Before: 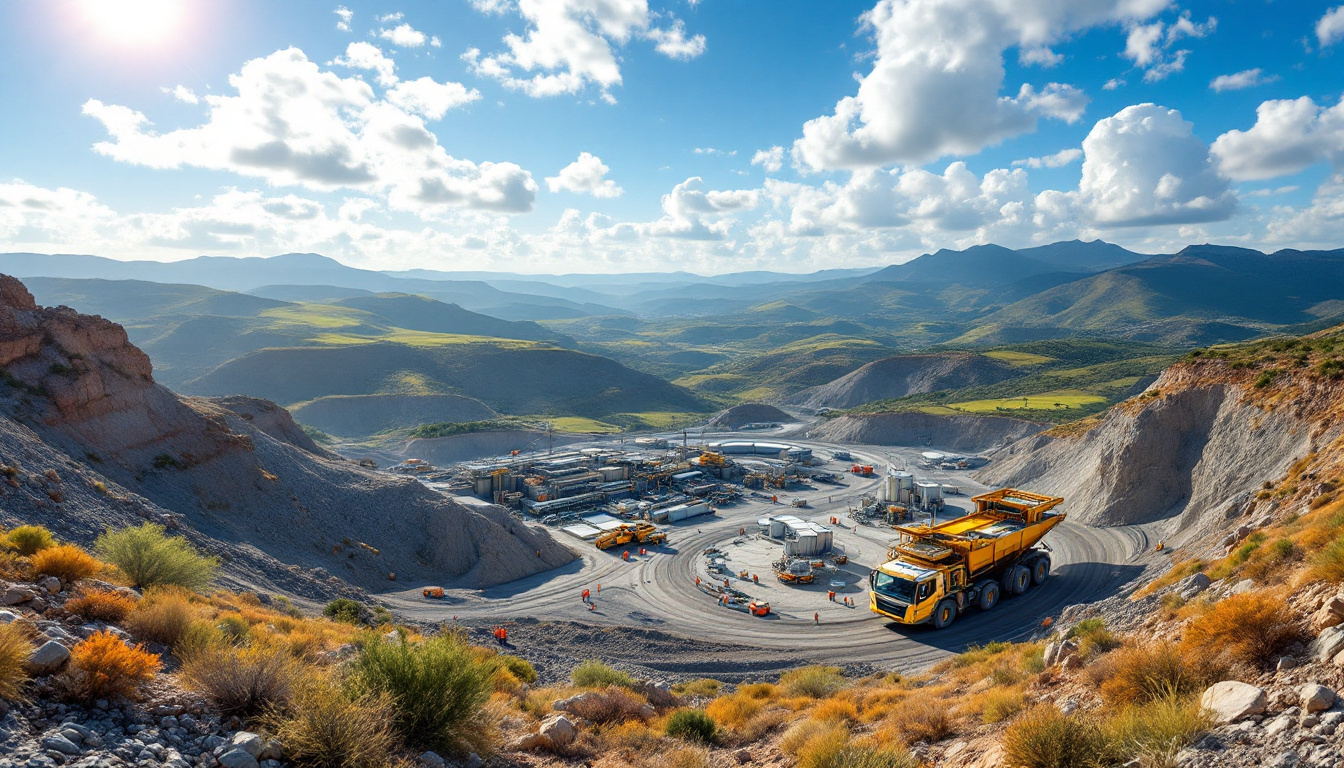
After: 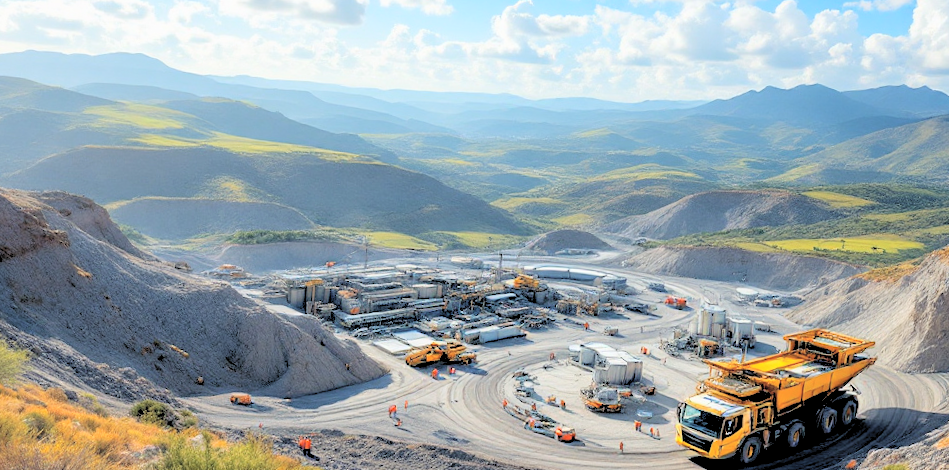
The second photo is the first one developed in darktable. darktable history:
global tonemap: drago (0.7, 100)
crop and rotate: angle -3.37°, left 9.79%, top 20.73%, right 12.42%, bottom 11.82%
rgb levels: levels [[0.013, 0.434, 0.89], [0, 0.5, 1], [0, 0.5, 1]]
